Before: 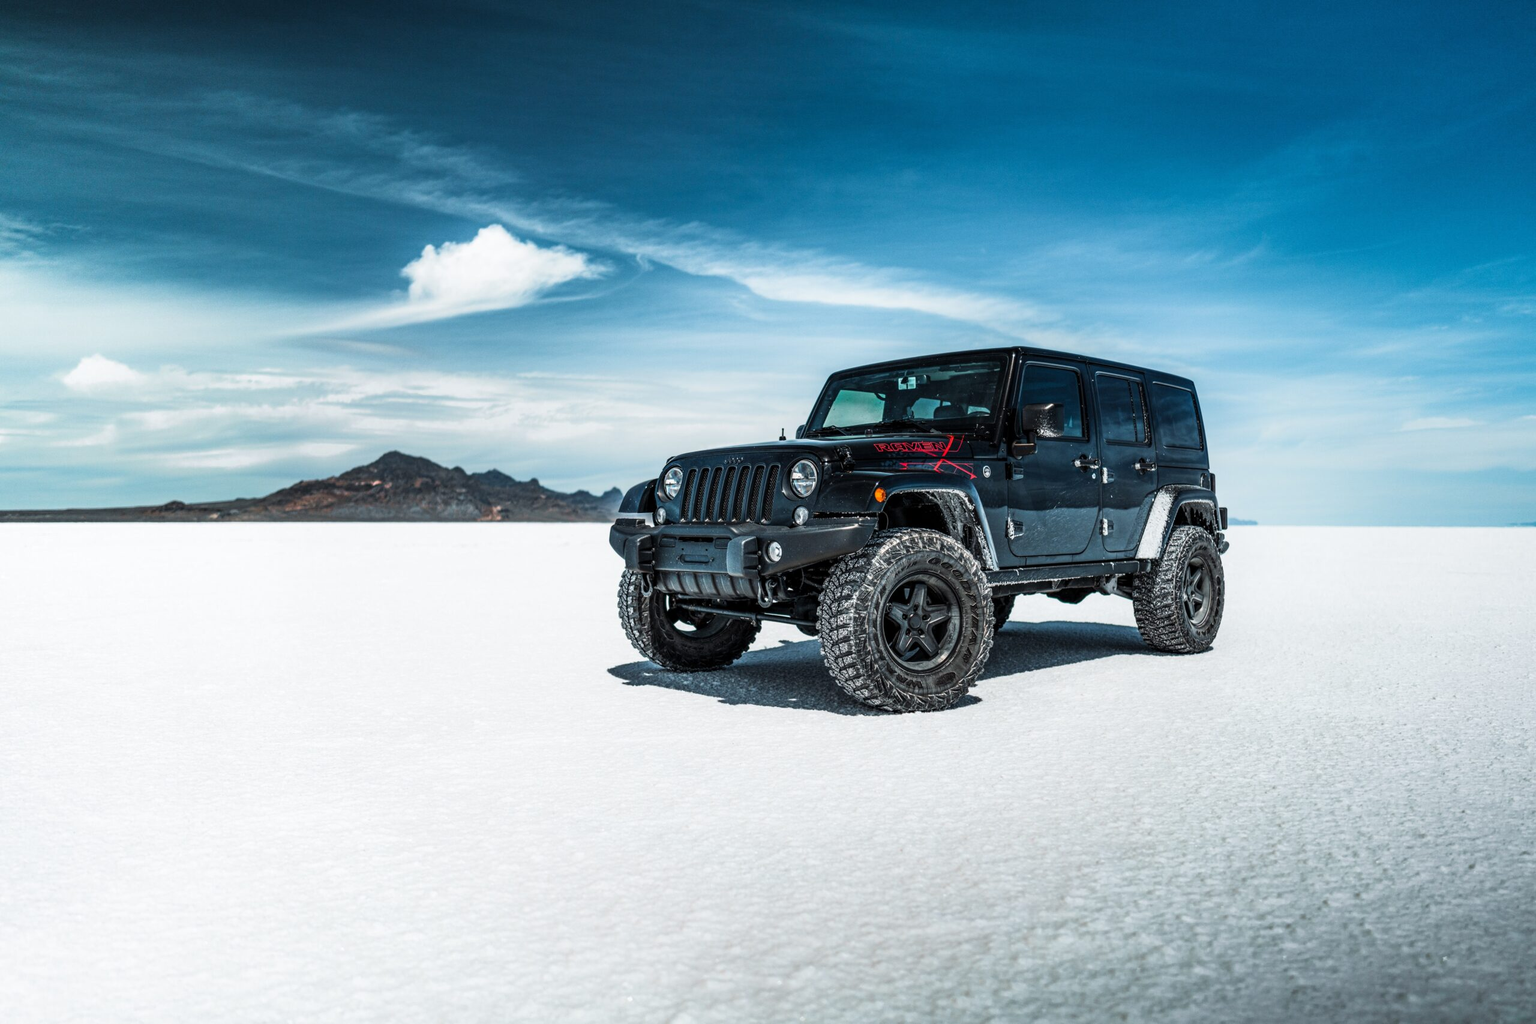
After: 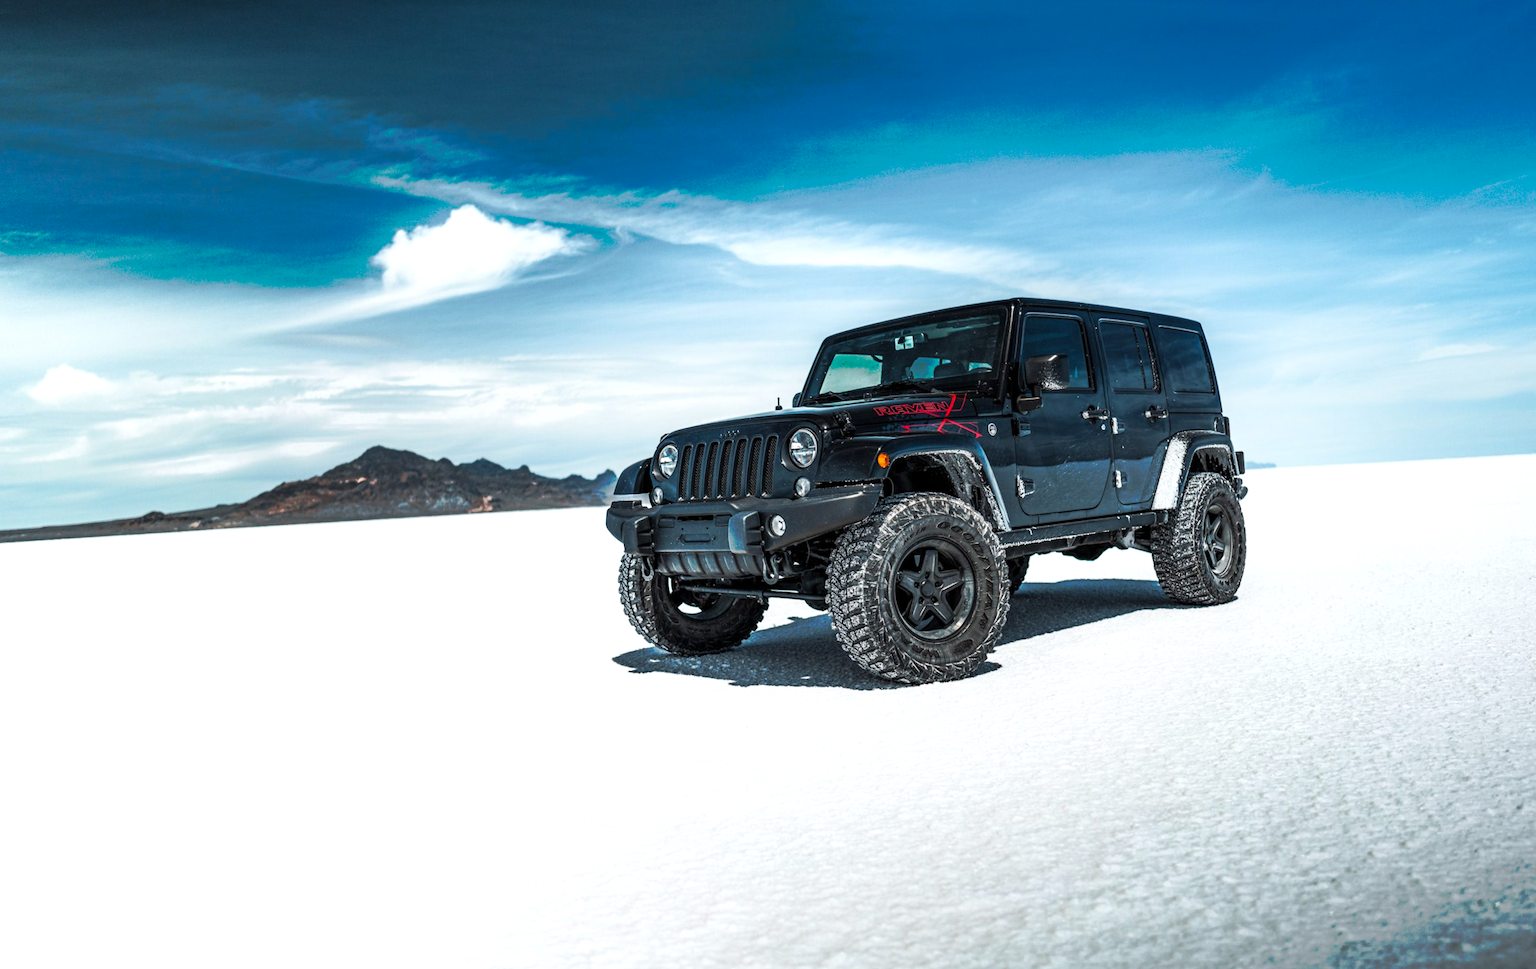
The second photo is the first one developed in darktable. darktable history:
rgb curve: curves: ch0 [(0, 0) (0.053, 0.068) (0.122, 0.128) (1, 1)]
tone curve: curves: ch0 [(0, 0) (0.003, 0.003) (0.011, 0.011) (0.025, 0.024) (0.044, 0.044) (0.069, 0.068) (0.1, 0.098) (0.136, 0.133) (0.177, 0.174) (0.224, 0.22) (0.277, 0.272) (0.335, 0.329) (0.399, 0.392) (0.468, 0.46) (0.543, 0.607) (0.623, 0.676) (0.709, 0.75) (0.801, 0.828) (0.898, 0.912) (1, 1)], preserve colors none
rotate and perspective: rotation -3.52°, crop left 0.036, crop right 0.964, crop top 0.081, crop bottom 0.919
tone equalizer: -8 EV -0.001 EV, -7 EV 0.001 EV, -6 EV -0.002 EV, -5 EV -0.003 EV, -4 EV -0.062 EV, -3 EV -0.222 EV, -2 EV -0.267 EV, -1 EV 0.105 EV, +0 EV 0.303 EV
